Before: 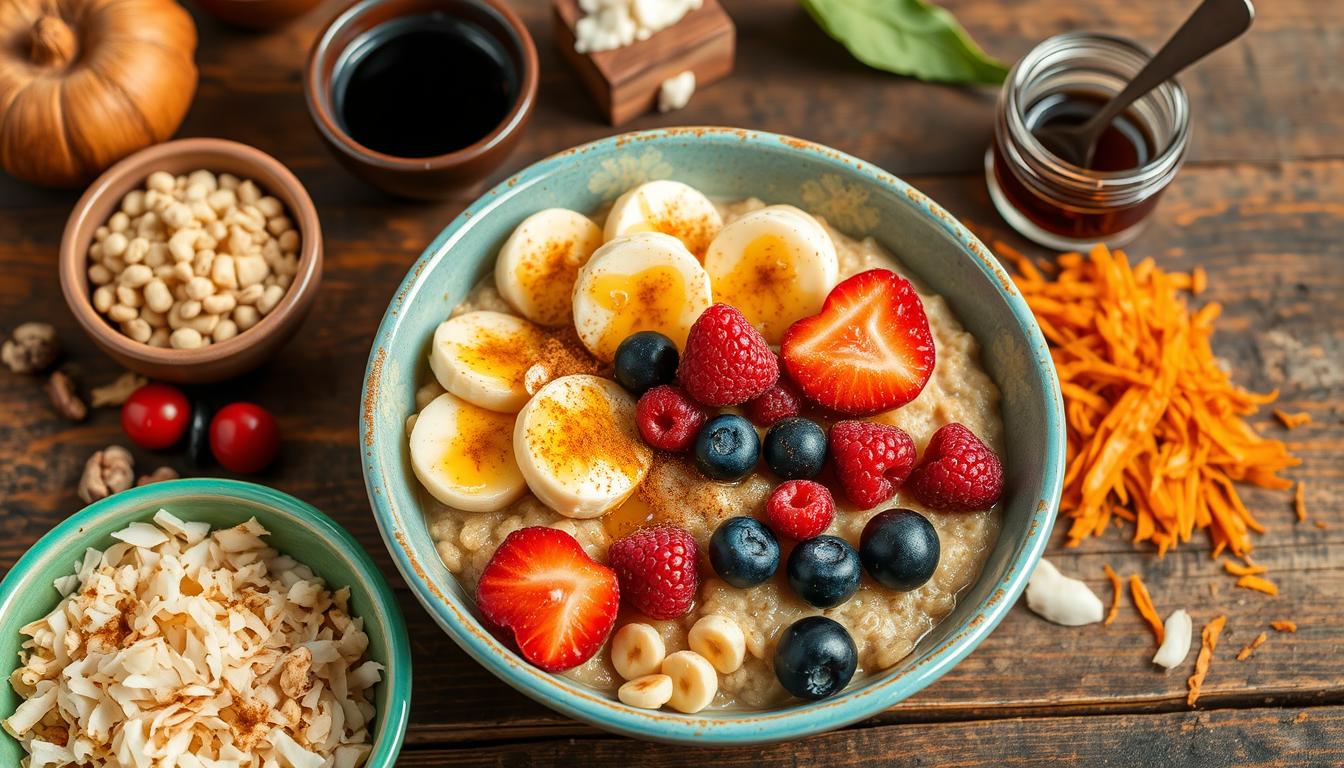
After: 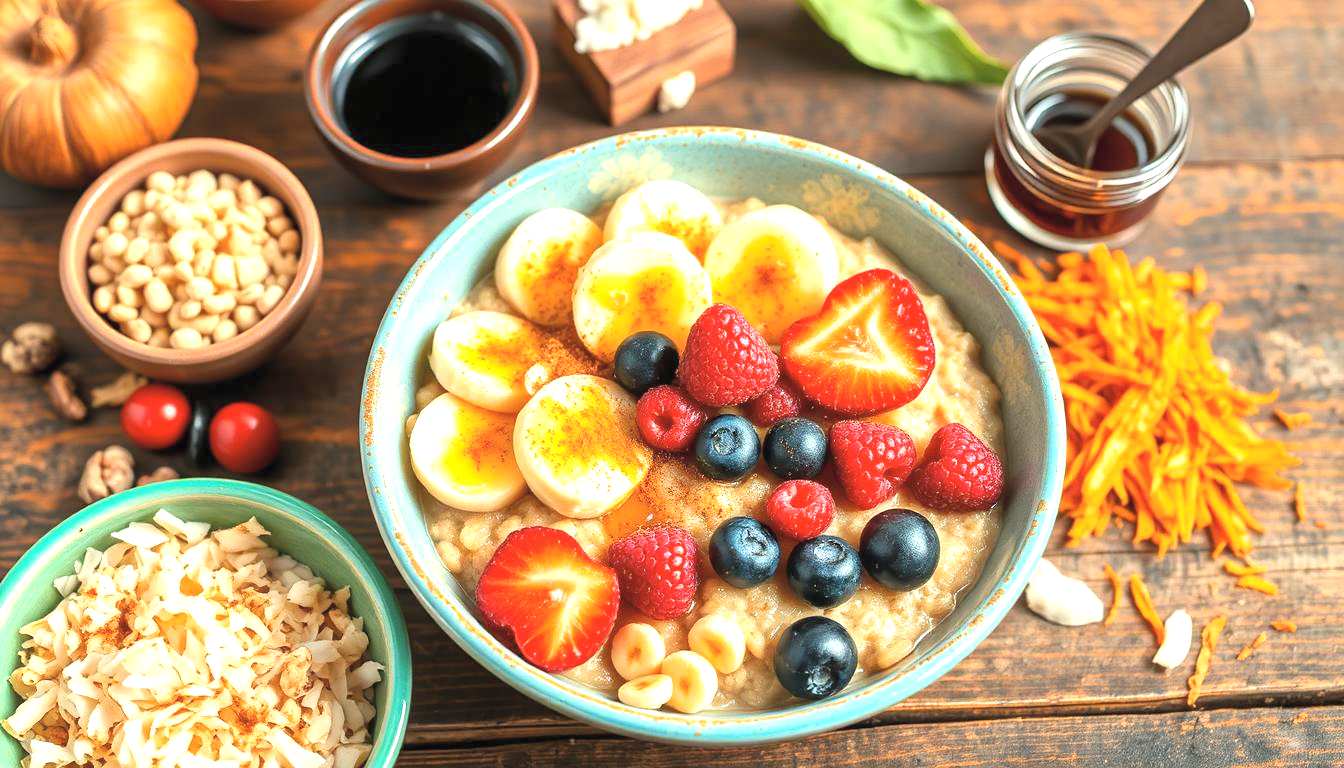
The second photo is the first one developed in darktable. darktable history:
exposure: black level correction 0, exposure 1 EV, compensate exposure bias true, compensate highlight preservation false
contrast brightness saturation: brightness 0.15
